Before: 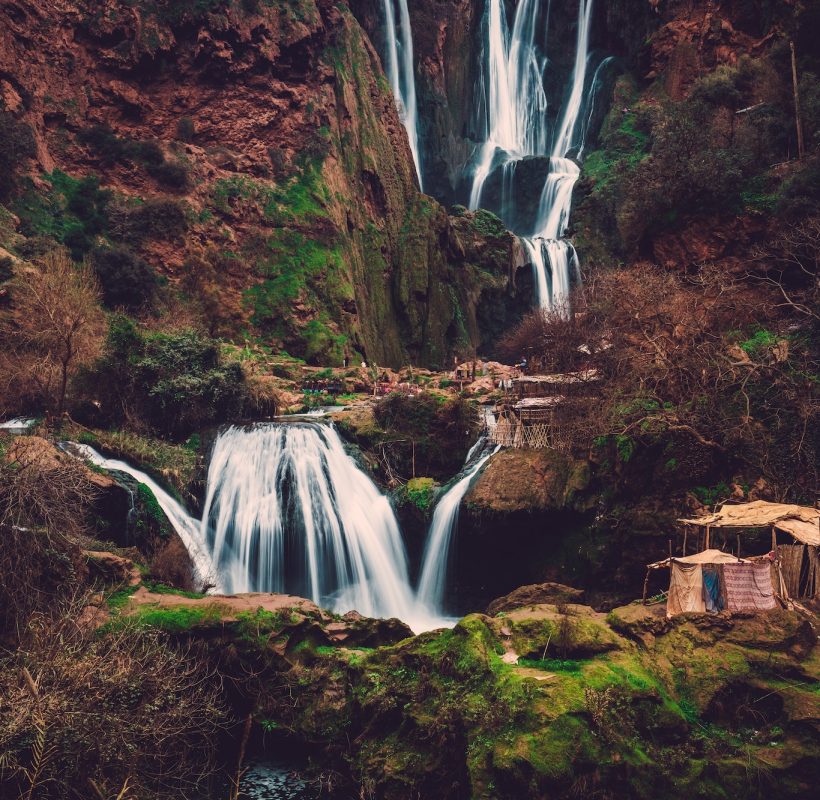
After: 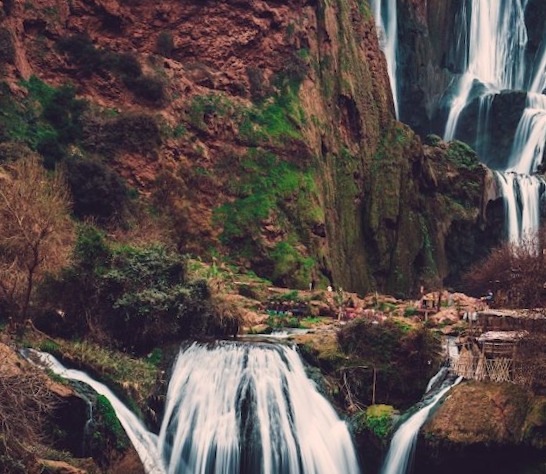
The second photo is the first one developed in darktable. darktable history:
rotate and perspective: rotation -1.77°, lens shift (horizontal) 0.004, automatic cropping off
crop and rotate: angle -4.99°, left 2.122%, top 6.945%, right 27.566%, bottom 30.519%
